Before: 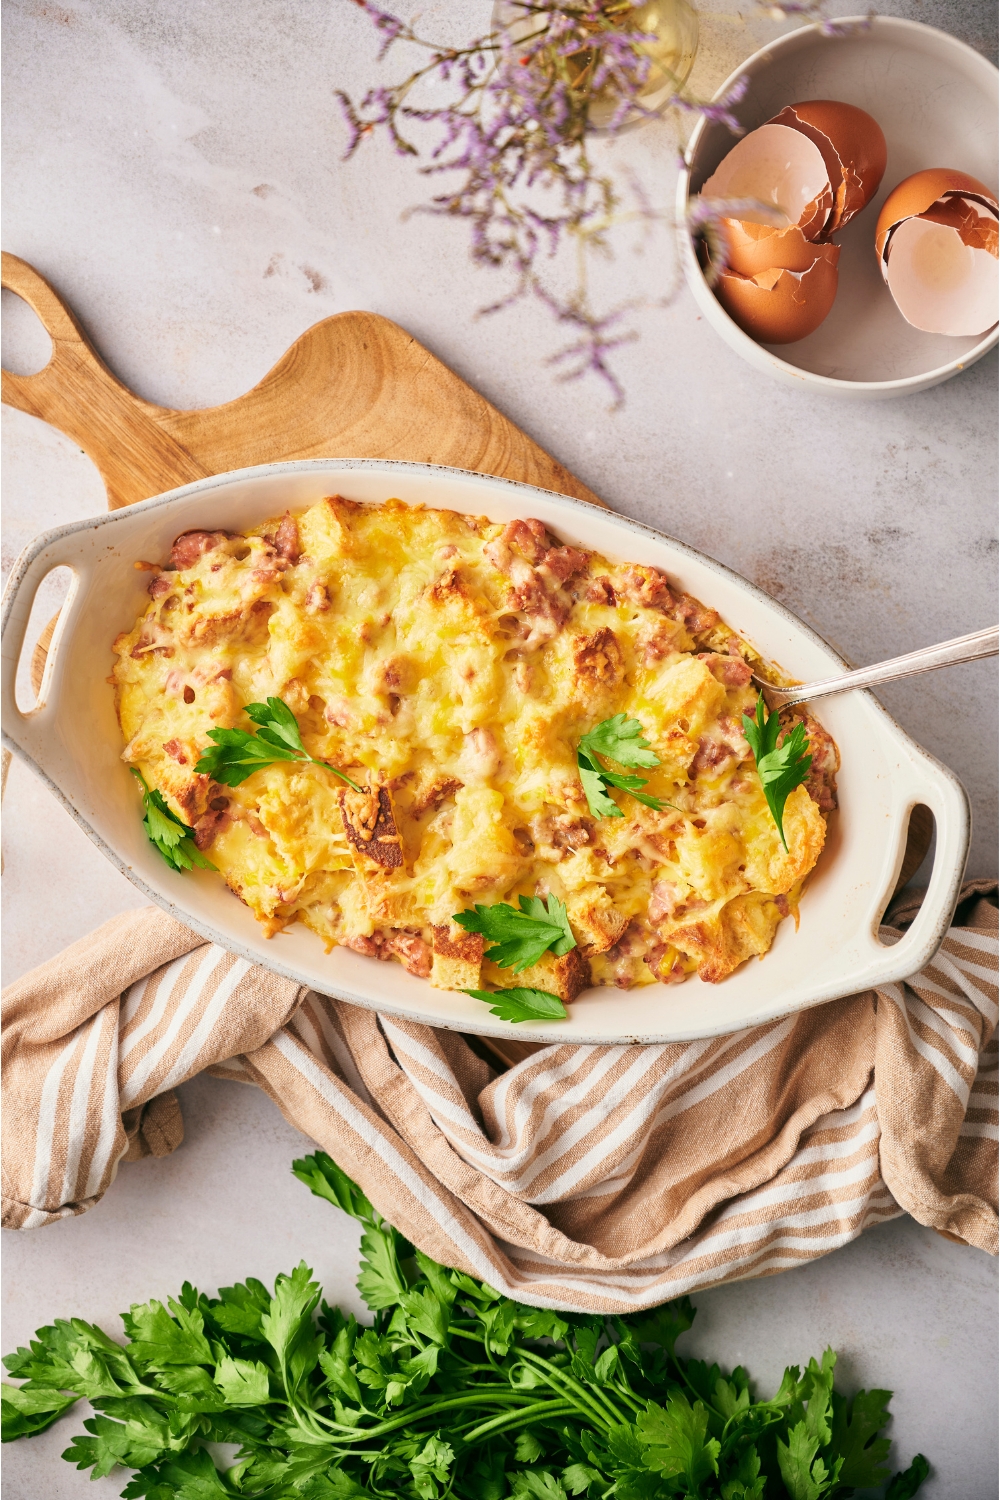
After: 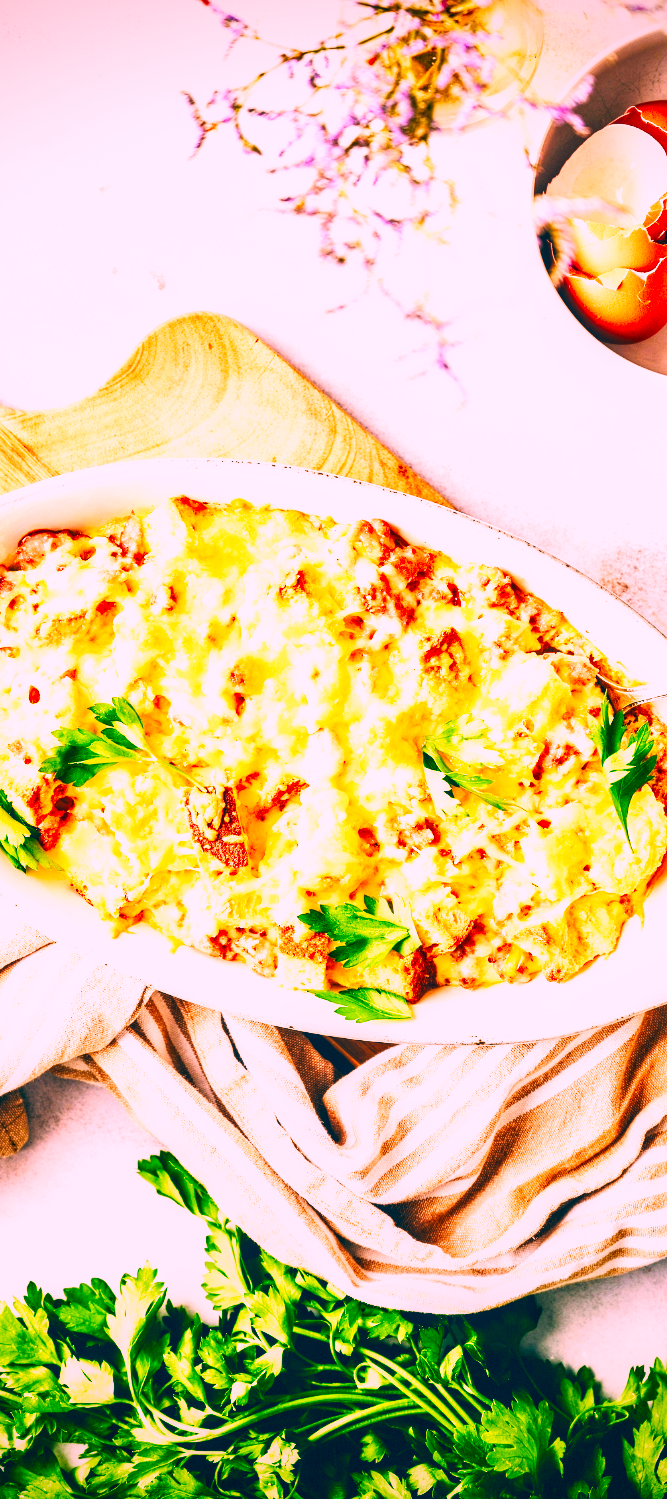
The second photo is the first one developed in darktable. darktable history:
exposure: black level correction 0.002, exposure -0.1 EV, compensate exposure bias true, compensate highlight preservation false
color balance rgb: perceptual saturation grading › global saturation -1.61%, perceptual saturation grading › highlights -7.694%, perceptual saturation grading › mid-tones 8.286%, perceptual saturation grading › shadows 4.018%, perceptual brilliance grading › highlights 6.878%, perceptual brilliance grading › mid-tones 16.467%, perceptual brilliance grading › shadows -5.536%, global vibrance 10.842%
base curve: curves: ch0 [(0, 0.003) (0.001, 0.002) (0.006, 0.004) (0.02, 0.022) (0.048, 0.086) (0.094, 0.234) (0.162, 0.431) (0.258, 0.629) (0.385, 0.8) (0.548, 0.918) (0.751, 0.988) (1, 1)], preserve colors none
tone equalizer: -8 EV -0.772 EV, -7 EV -0.695 EV, -6 EV -0.597 EV, -5 EV -0.383 EV, -3 EV 0.366 EV, -2 EV 0.6 EV, -1 EV 0.684 EV, +0 EV 0.755 EV, edges refinement/feathering 500, mask exposure compensation -1.57 EV, preserve details no
vignetting: saturation 0.039, dithering 8-bit output
color correction: highlights a* 17.37, highlights b* 0.243, shadows a* -15.18, shadows b* -13.77, saturation 1.55
crop and rotate: left 15.505%, right 17.705%
local contrast: on, module defaults
